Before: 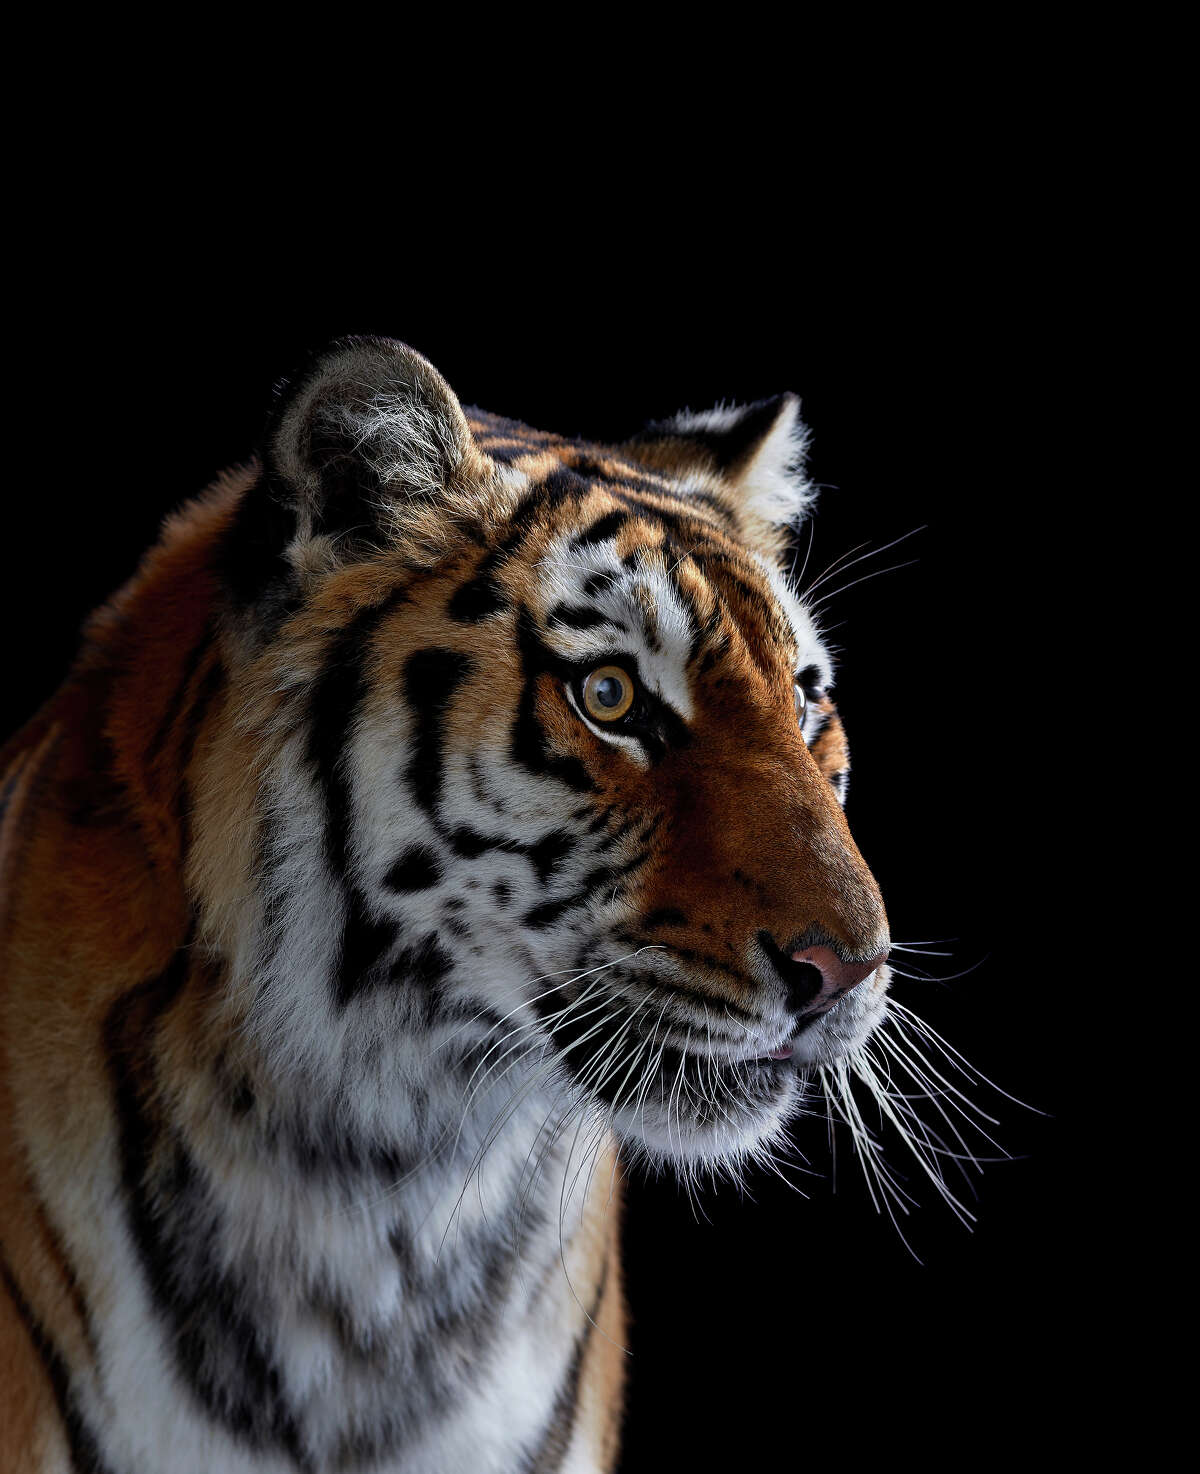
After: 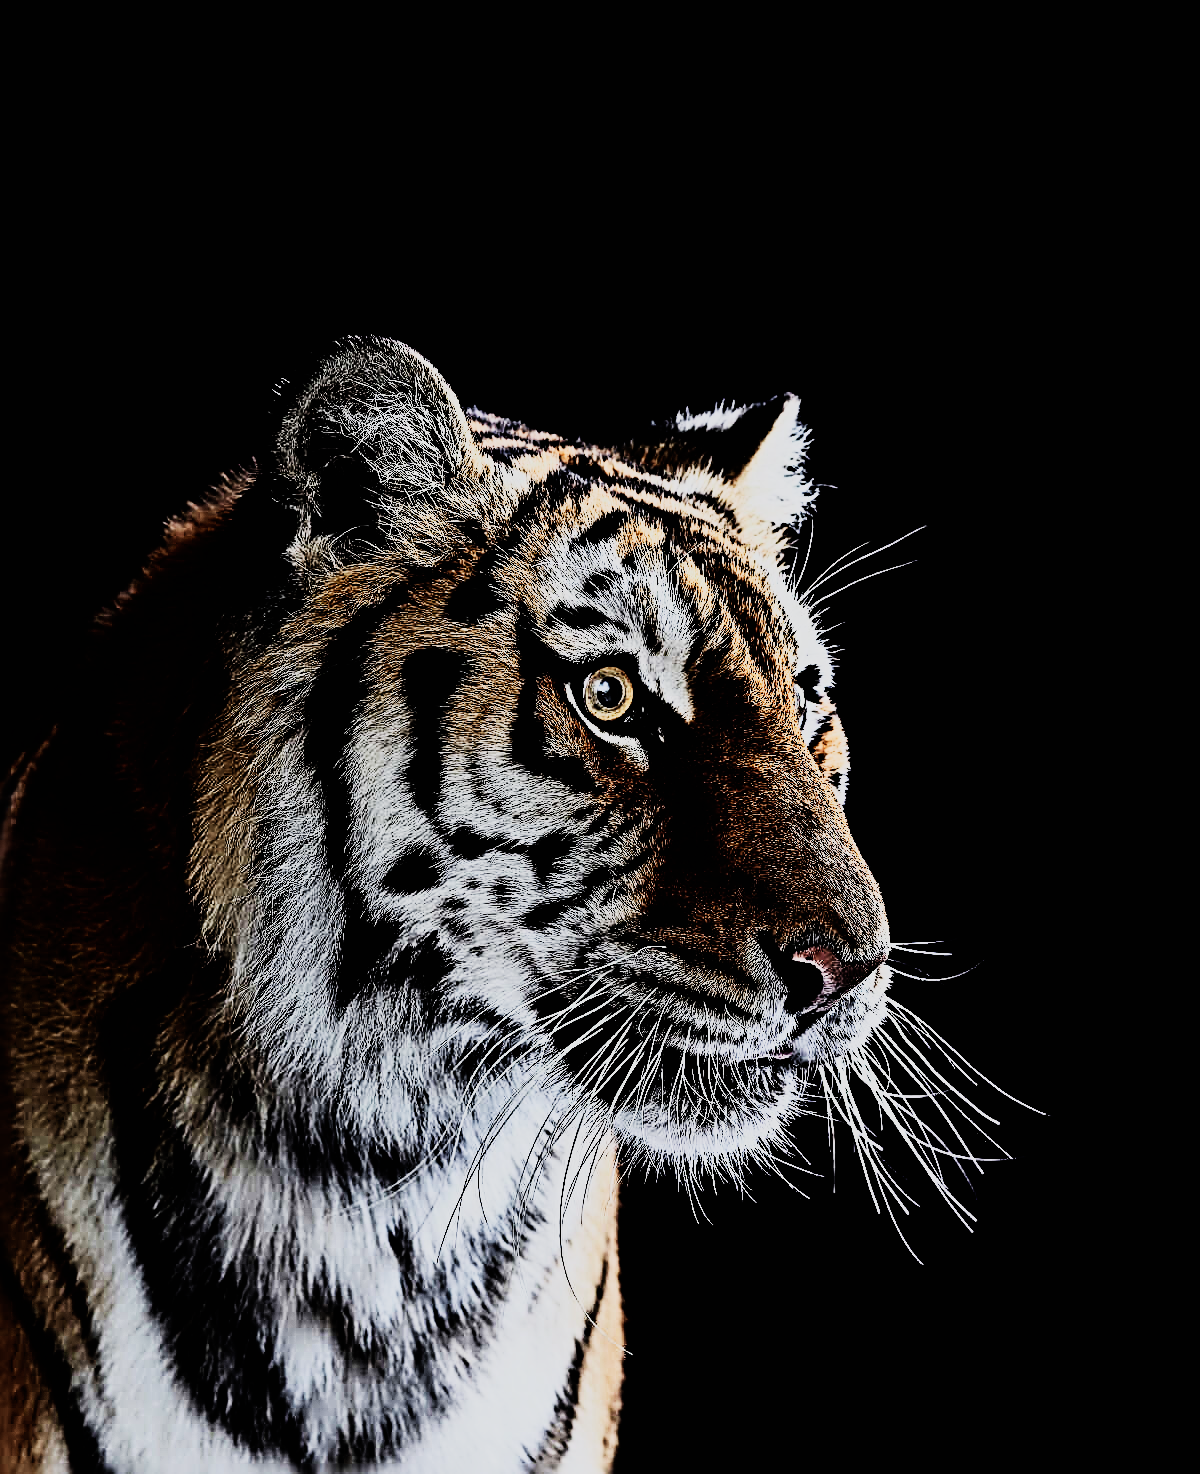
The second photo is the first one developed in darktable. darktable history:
sigmoid: contrast 1.7, skew -0.2, preserve hue 0%, red attenuation 0.1, red rotation 0.035, green attenuation 0.1, green rotation -0.017, blue attenuation 0.15, blue rotation -0.052, base primaries Rec2020
rgb curve: curves: ch0 [(0, 0) (0.21, 0.15) (0.24, 0.21) (0.5, 0.75) (0.75, 0.96) (0.89, 0.99) (1, 1)]; ch1 [(0, 0.02) (0.21, 0.13) (0.25, 0.2) (0.5, 0.67) (0.75, 0.9) (0.89, 0.97) (1, 1)]; ch2 [(0, 0.02) (0.21, 0.13) (0.25, 0.2) (0.5, 0.67) (0.75, 0.9) (0.89, 0.97) (1, 1)], compensate middle gray true
sharpen: radius 4.001, amount 2
